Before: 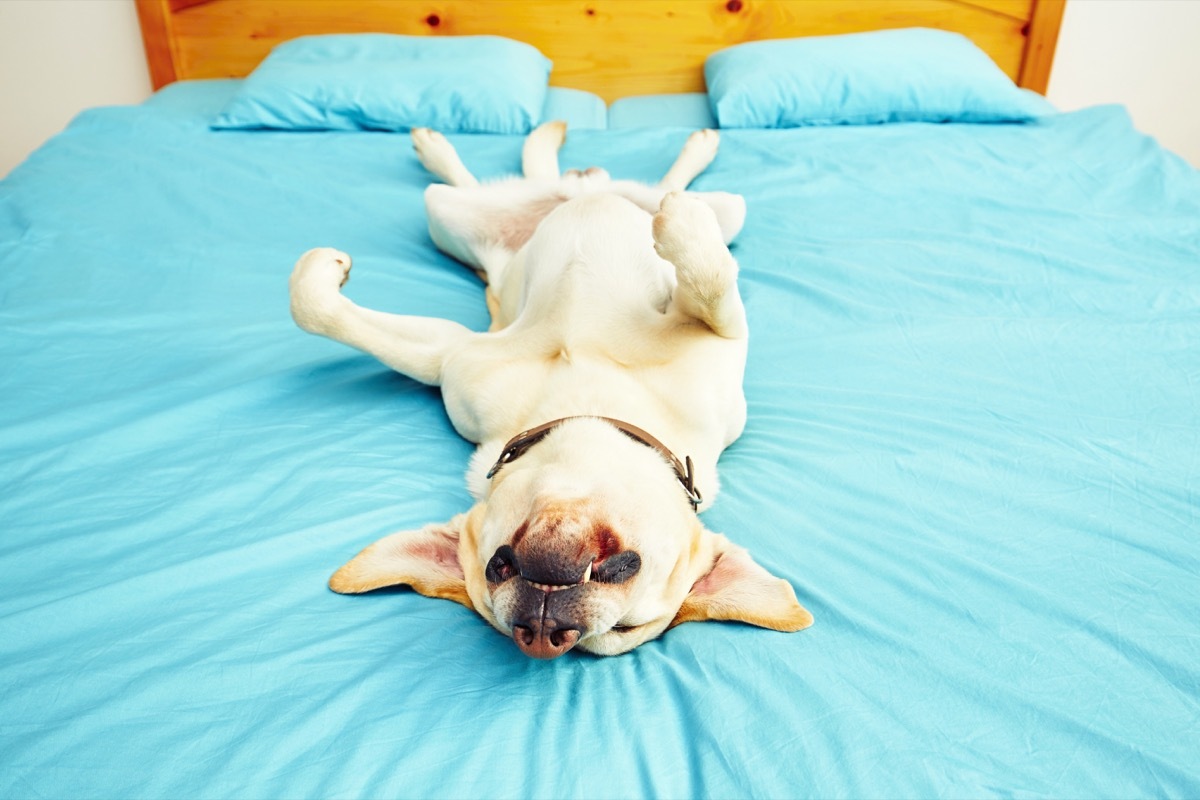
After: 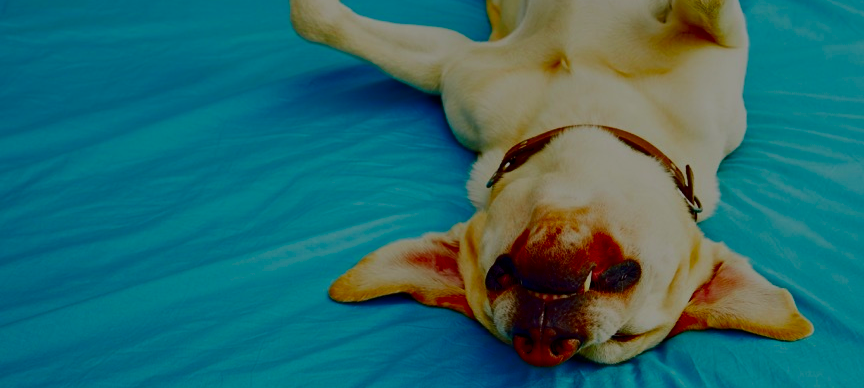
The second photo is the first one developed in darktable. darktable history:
filmic rgb: black relative exposure -7.65 EV, white relative exposure 4.56 EV, hardness 3.61
contrast brightness saturation: brightness -1, saturation 1
crop: top 36.498%, right 27.964%, bottom 14.995%
